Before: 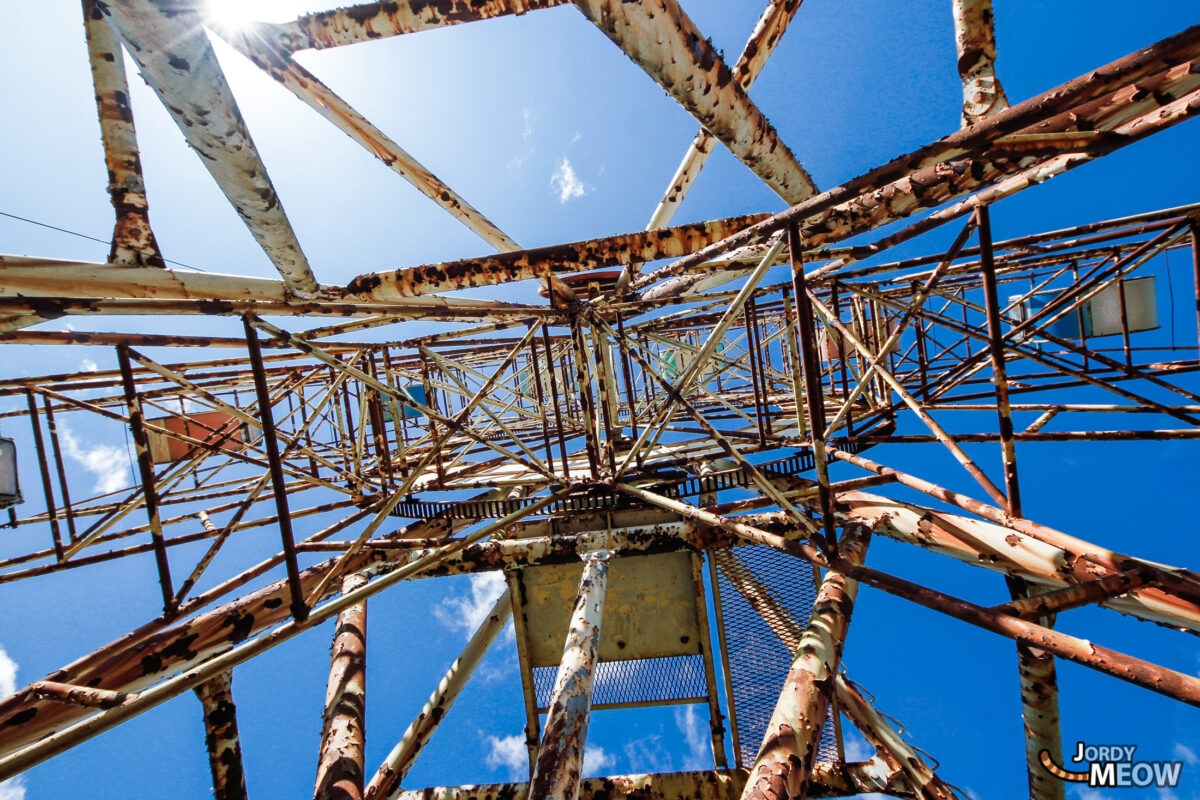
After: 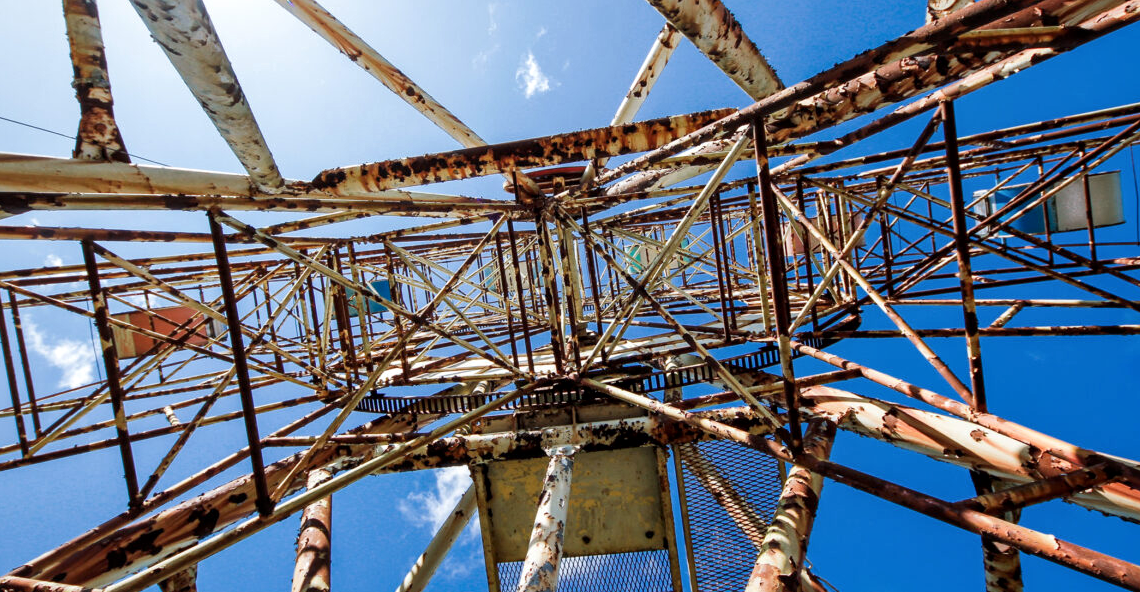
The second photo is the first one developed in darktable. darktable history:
crop and rotate: left 2.991%, top 13.302%, right 1.981%, bottom 12.636%
local contrast: mode bilateral grid, contrast 20, coarseness 50, detail 132%, midtone range 0.2
